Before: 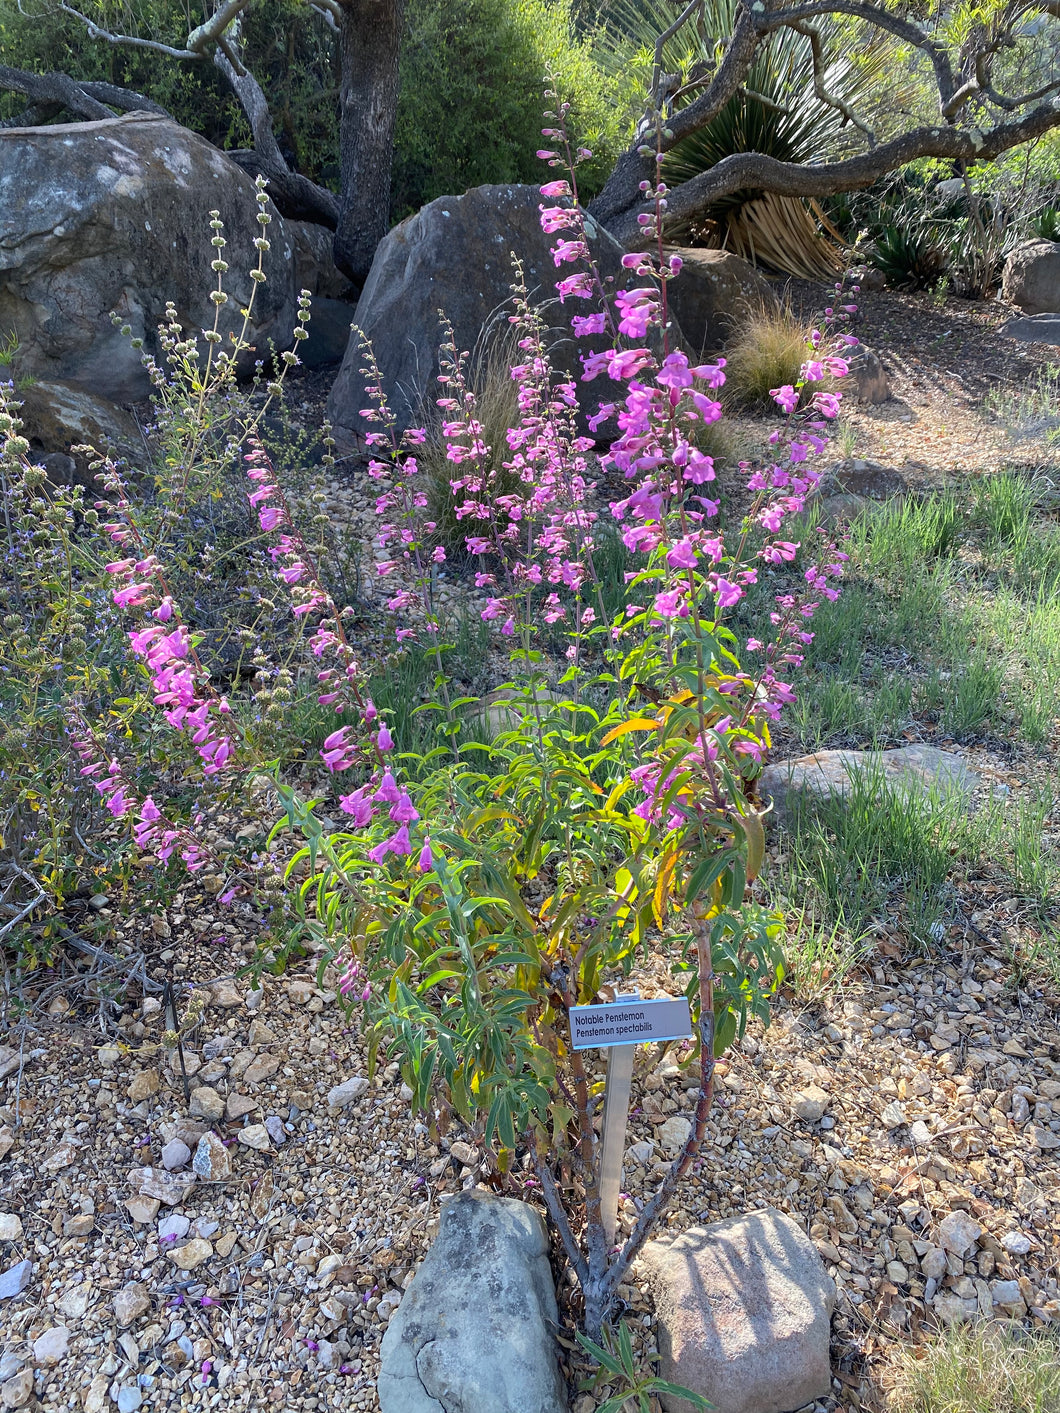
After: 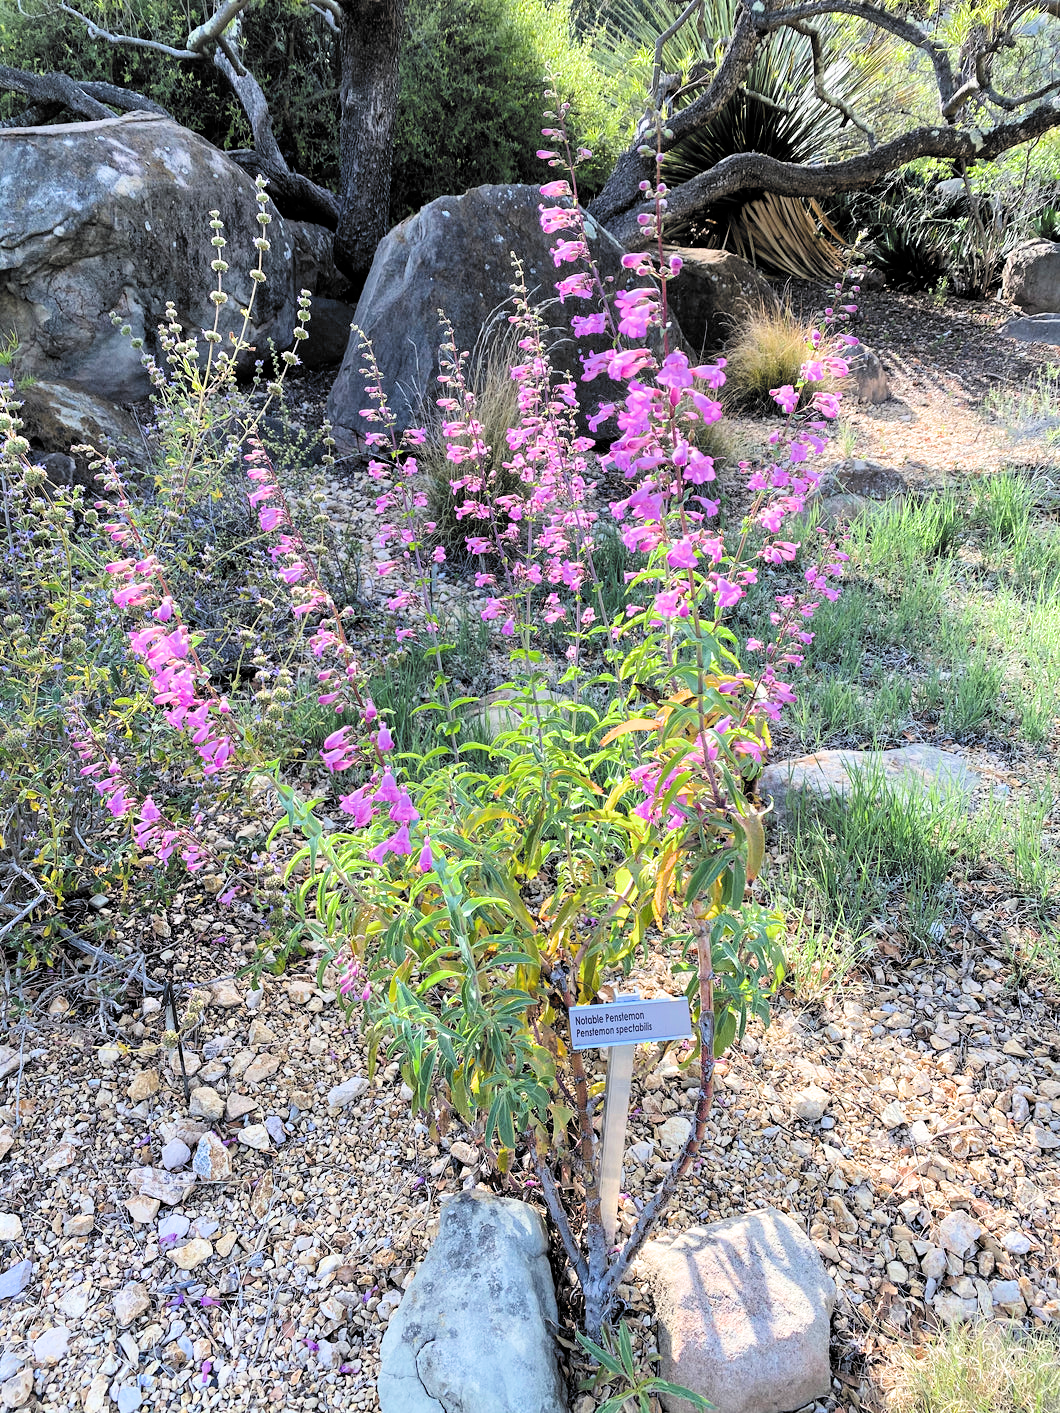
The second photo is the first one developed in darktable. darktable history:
exposure: black level correction 0, exposure 0.898 EV, compensate exposure bias true, compensate highlight preservation false
filmic rgb: black relative exposure -5.07 EV, white relative exposure 3.55 EV, hardness 3.18, contrast 1.3, highlights saturation mix -49.91%, color science v6 (2022)
